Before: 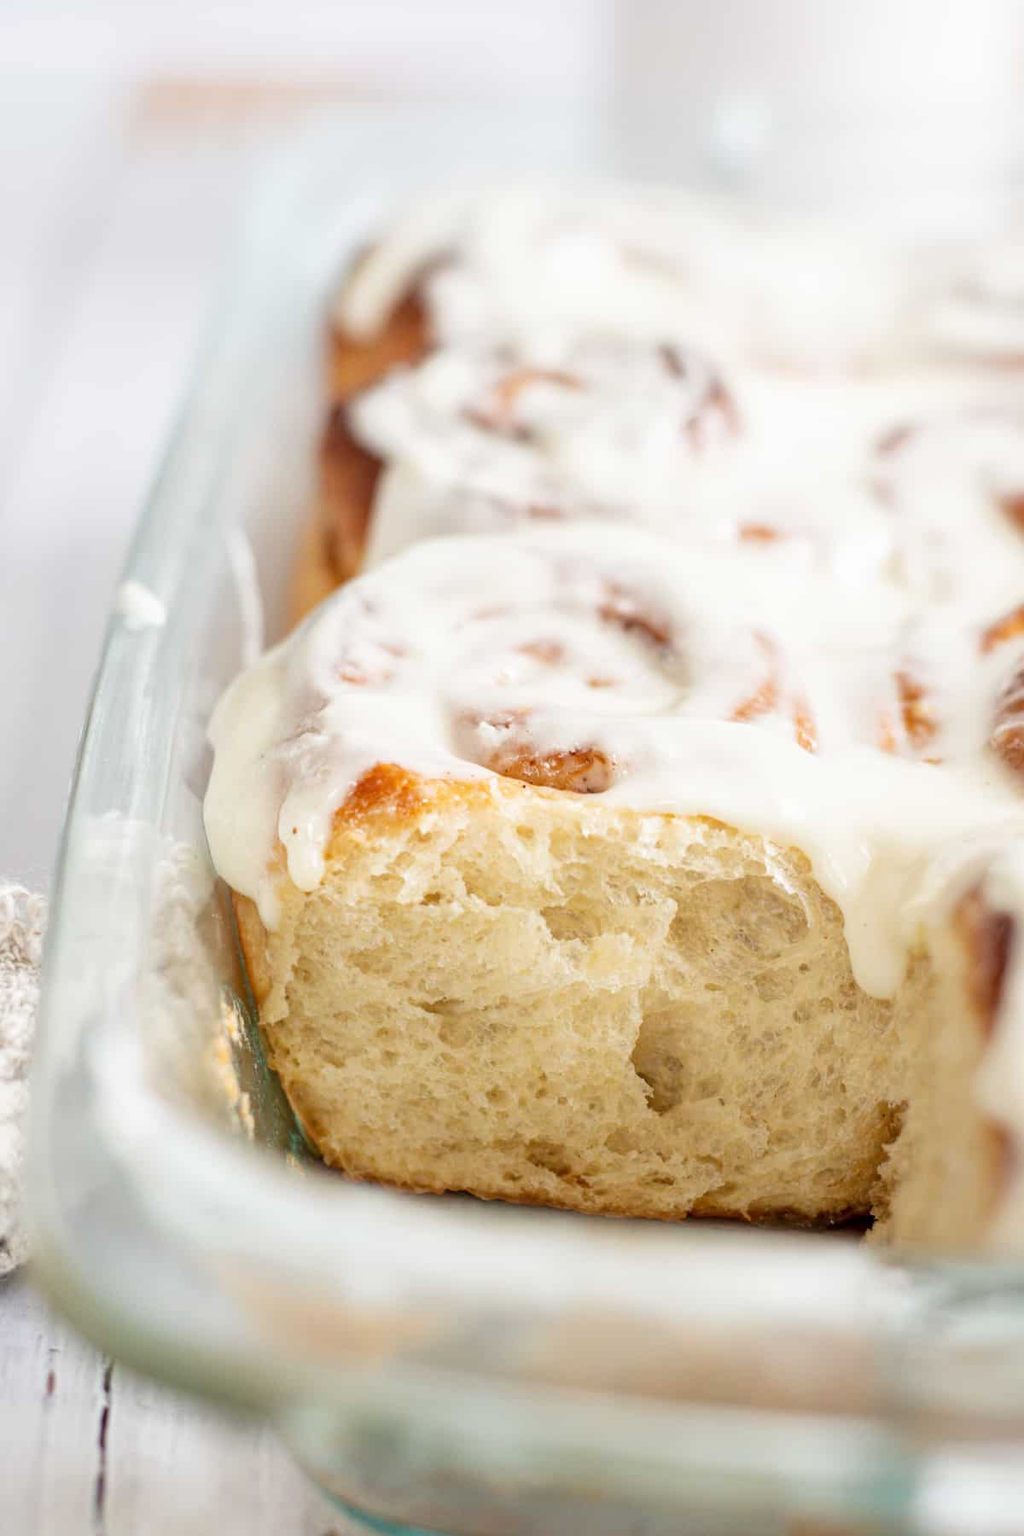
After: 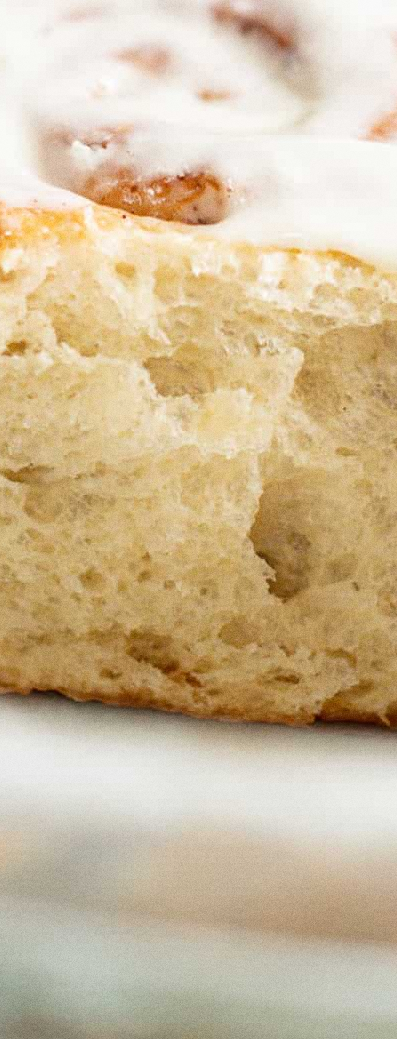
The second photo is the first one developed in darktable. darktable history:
crop: left 40.878%, top 39.176%, right 25.993%, bottom 3.081%
grain: coarseness 0.09 ISO
